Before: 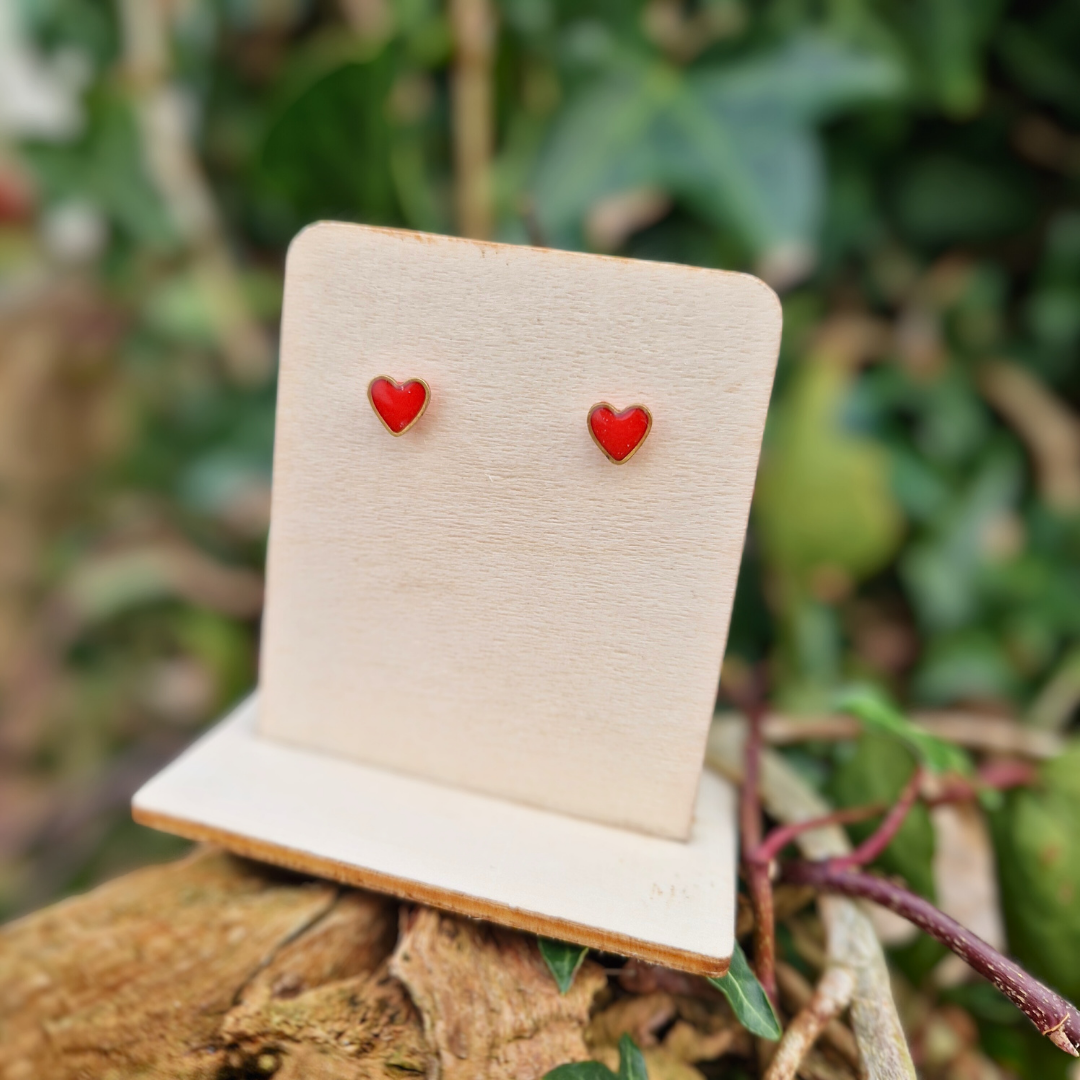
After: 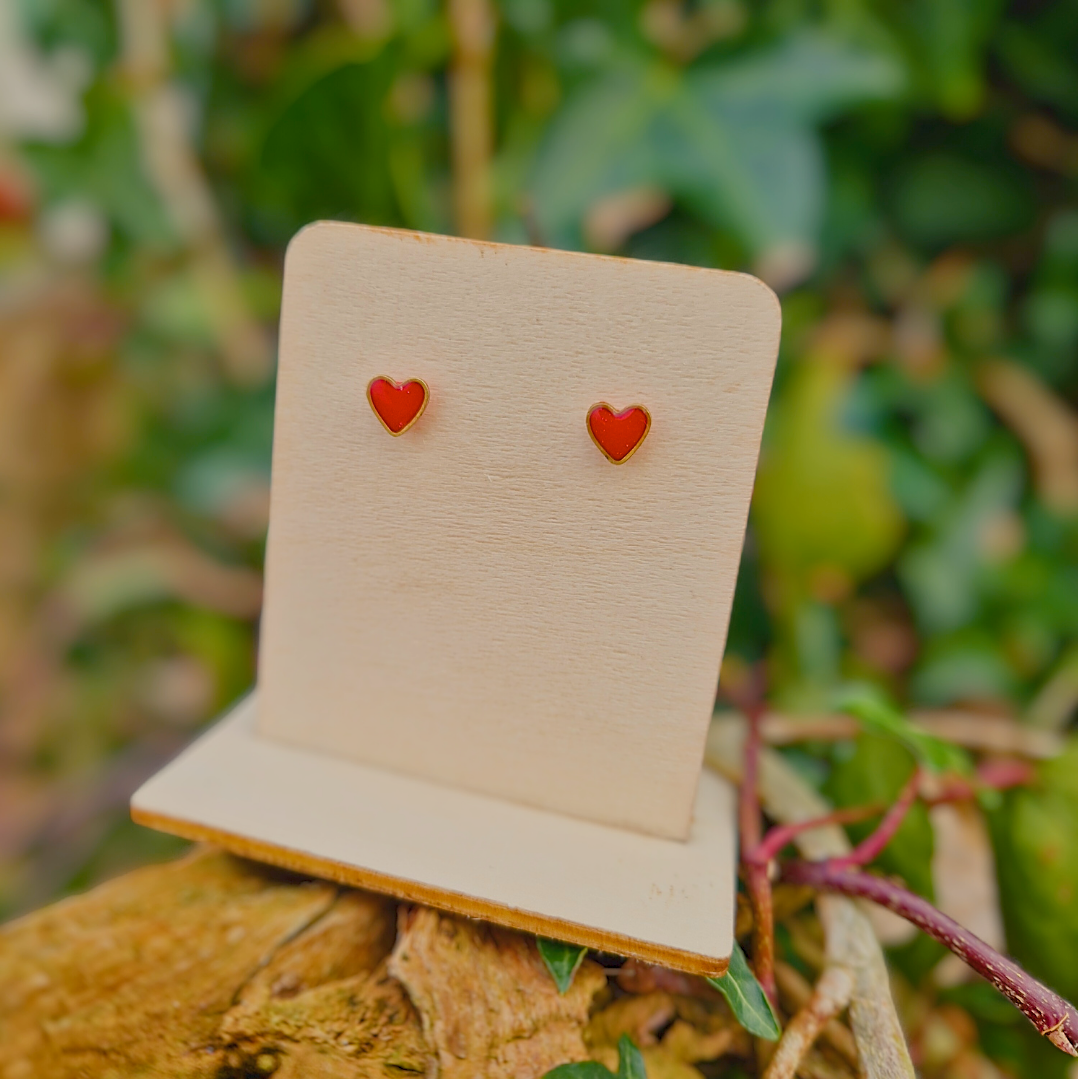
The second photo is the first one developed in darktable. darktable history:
crop and rotate: left 0.151%, bottom 0.01%
sharpen: on, module defaults
contrast brightness saturation: saturation -0.167
color balance rgb: highlights gain › chroma 3.06%, highlights gain › hue 75.85°, perceptual saturation grading › global saturation 35.964%, perceptual saturation grading › shadows 34.987%, contrast -29.383%
